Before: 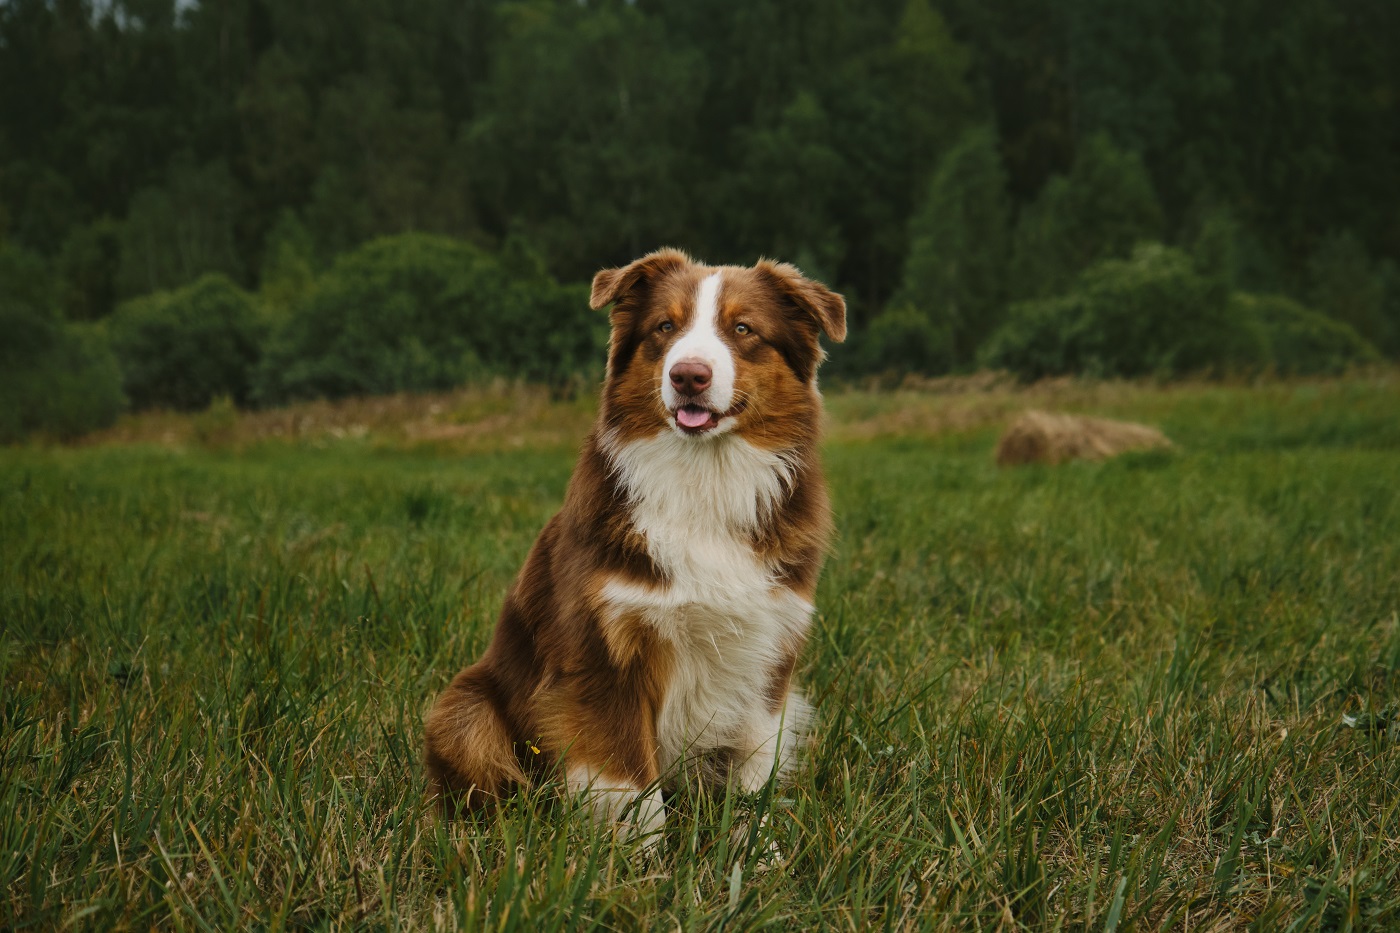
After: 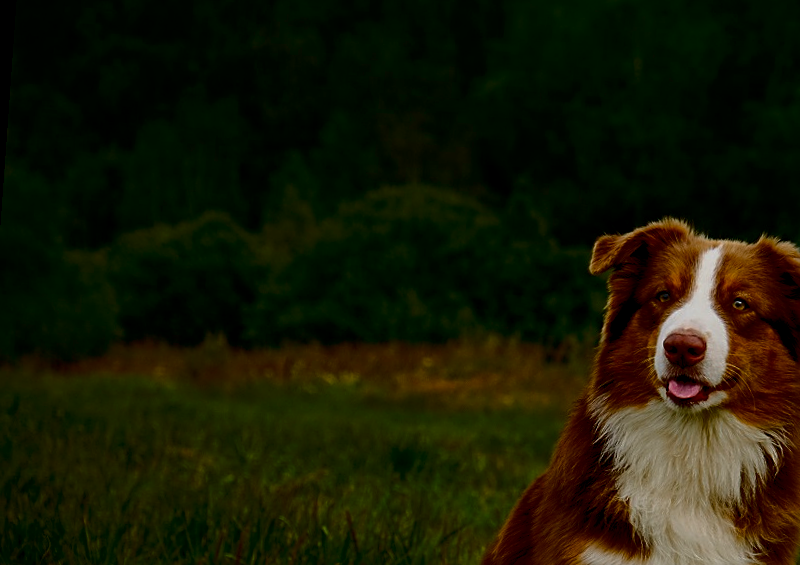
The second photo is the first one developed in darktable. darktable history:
crop and rotate: left 3.047%, top 7.509%, right 42.236%, bottom 37.598%
sharpen: on, module defaults
color balance rgb: perceptual saturation grading › global saturation 25%, perceptual brilliance grading › mid-tones 10%, perceptual brilliance grading › shadows 15%, global vibrance 20%
contrast brightness saturation: brightness -0.52
color correction: saturation 0.98
rotate and perspective: rotation 4.1°, automatic cropping off
exposure: black level correction 0.01, exposure 0.011 EV, compensate highlight preservation false
